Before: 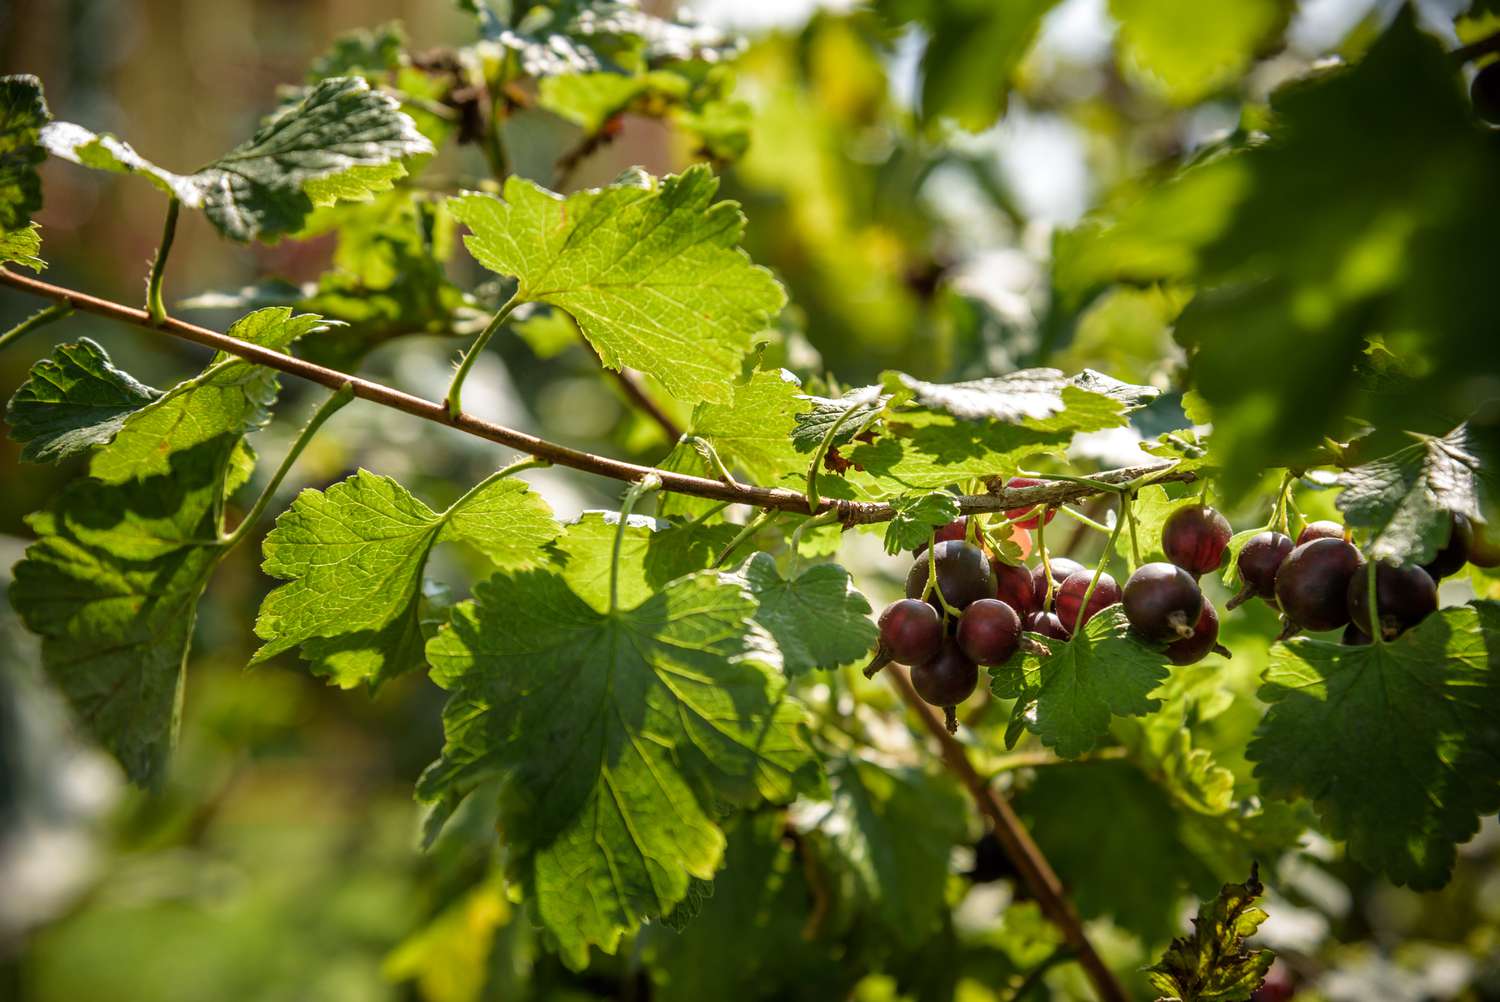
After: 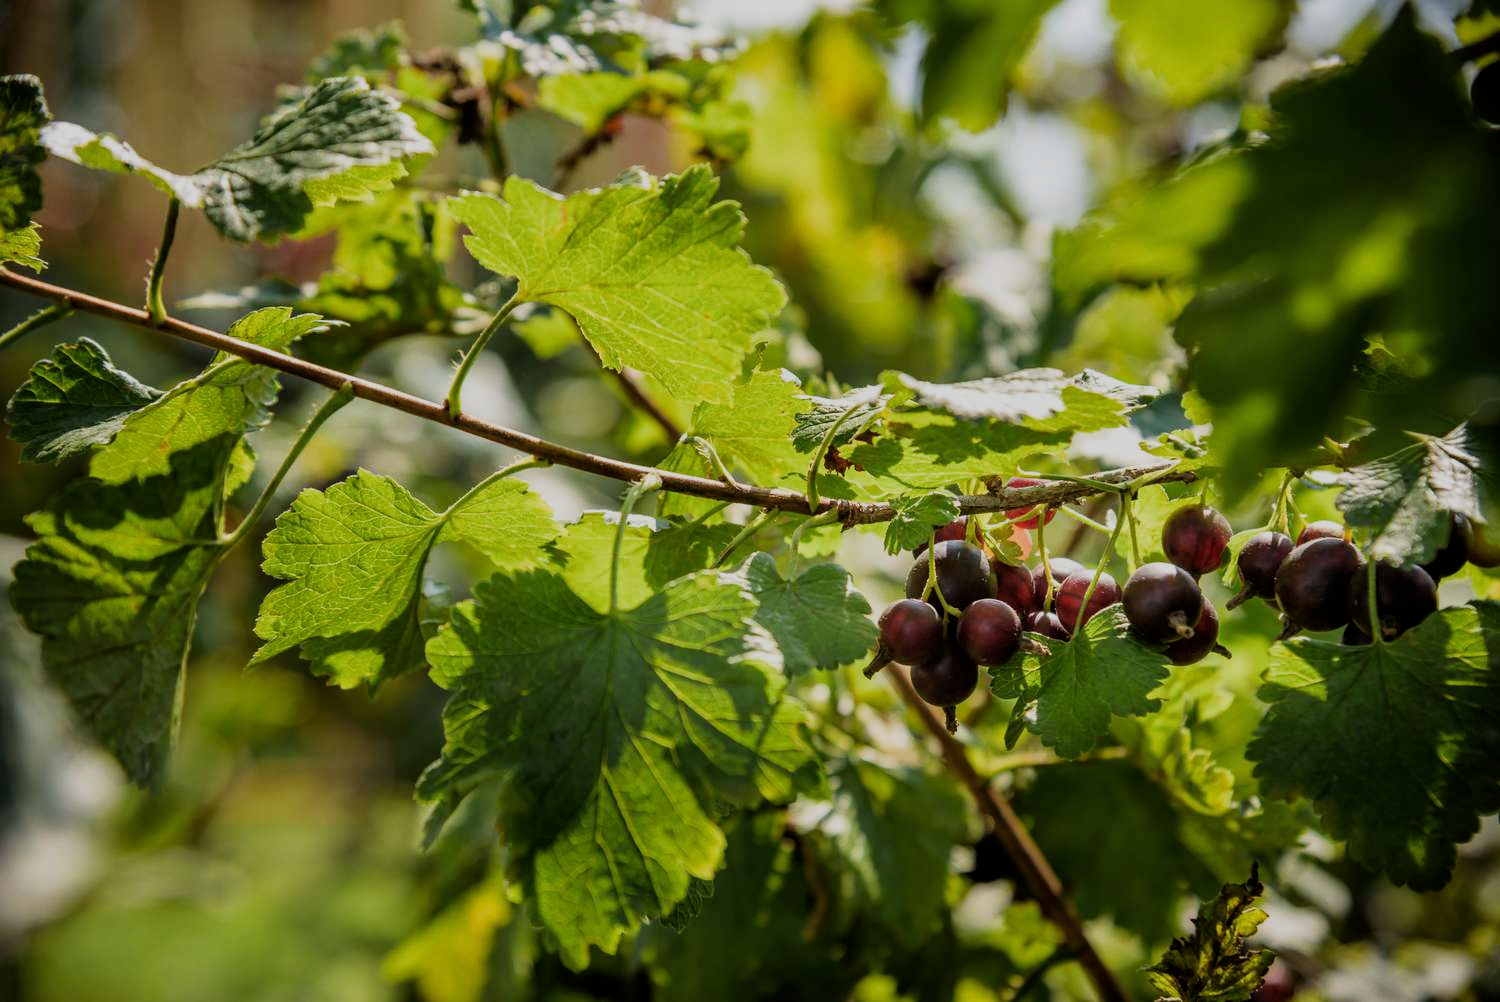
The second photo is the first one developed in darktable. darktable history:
filmic rgb: black relative exposure -8.37 EV, white relative exposure 4.67 EV, hardness 3.79
